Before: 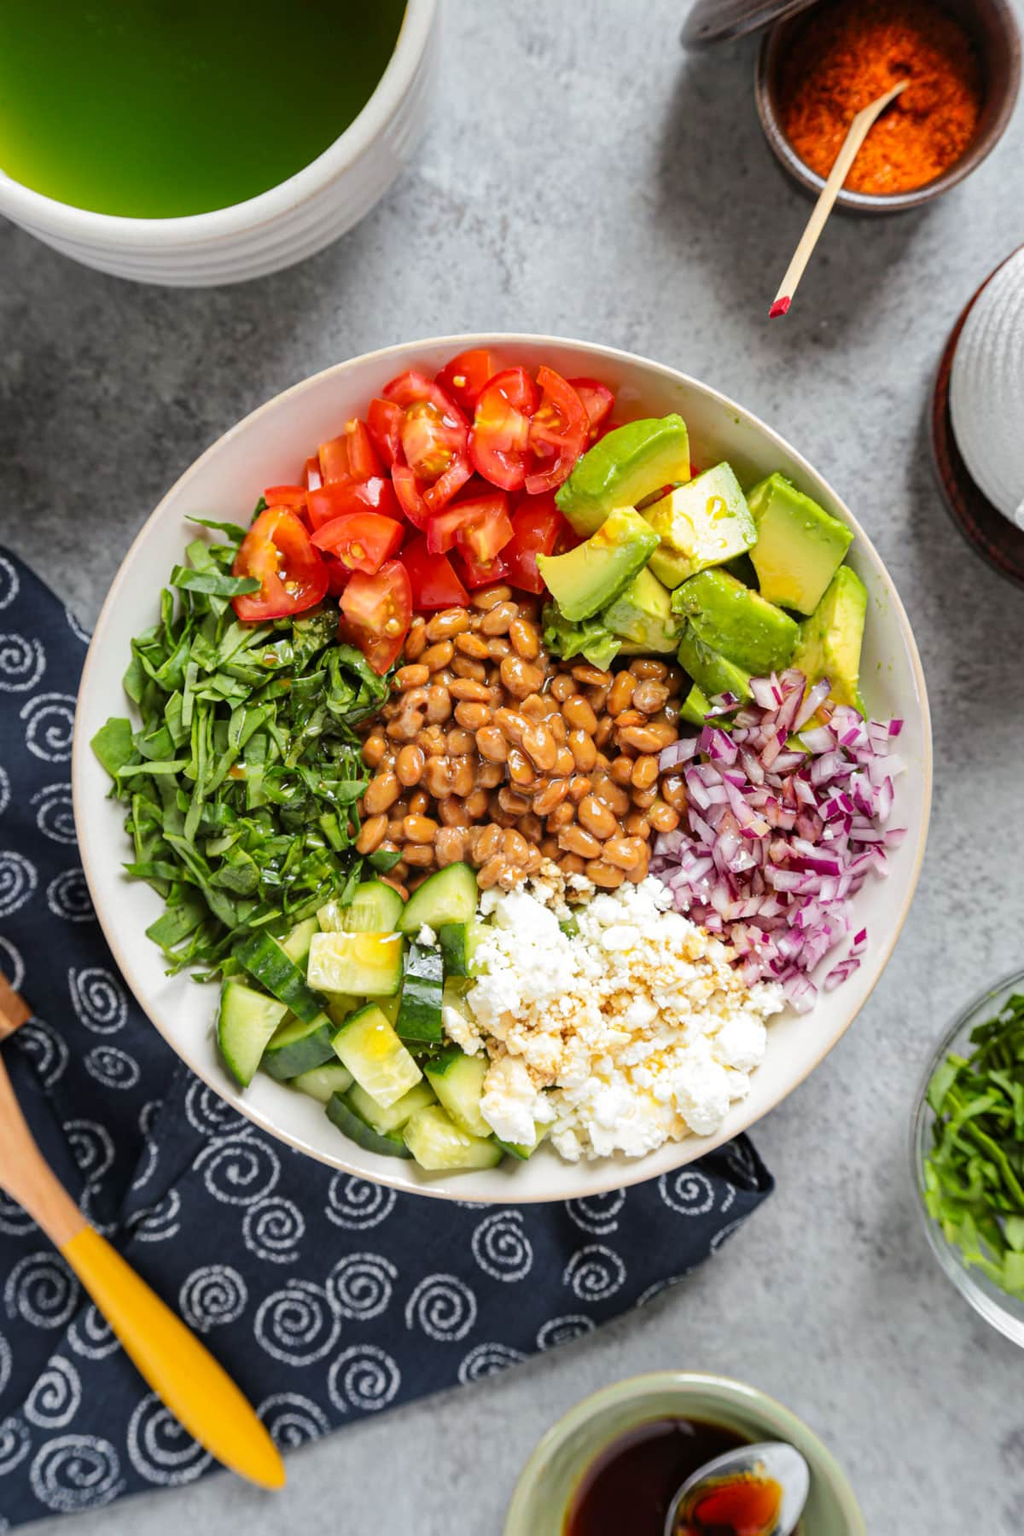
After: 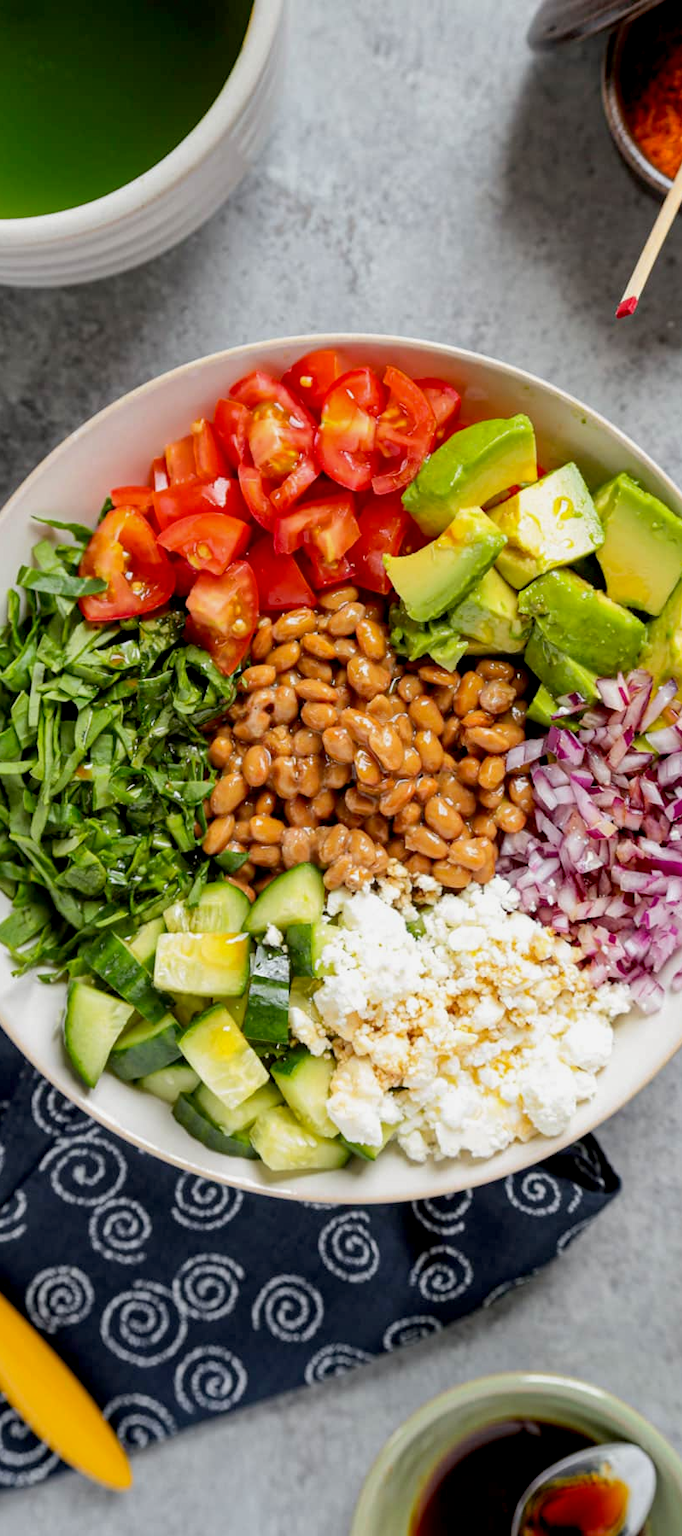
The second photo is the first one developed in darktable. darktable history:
crop and rotate: left 15.055%, right 18.278%
exposure: black level correction 0.009, exposure -0.159 EV, compensate highlight preservation false
